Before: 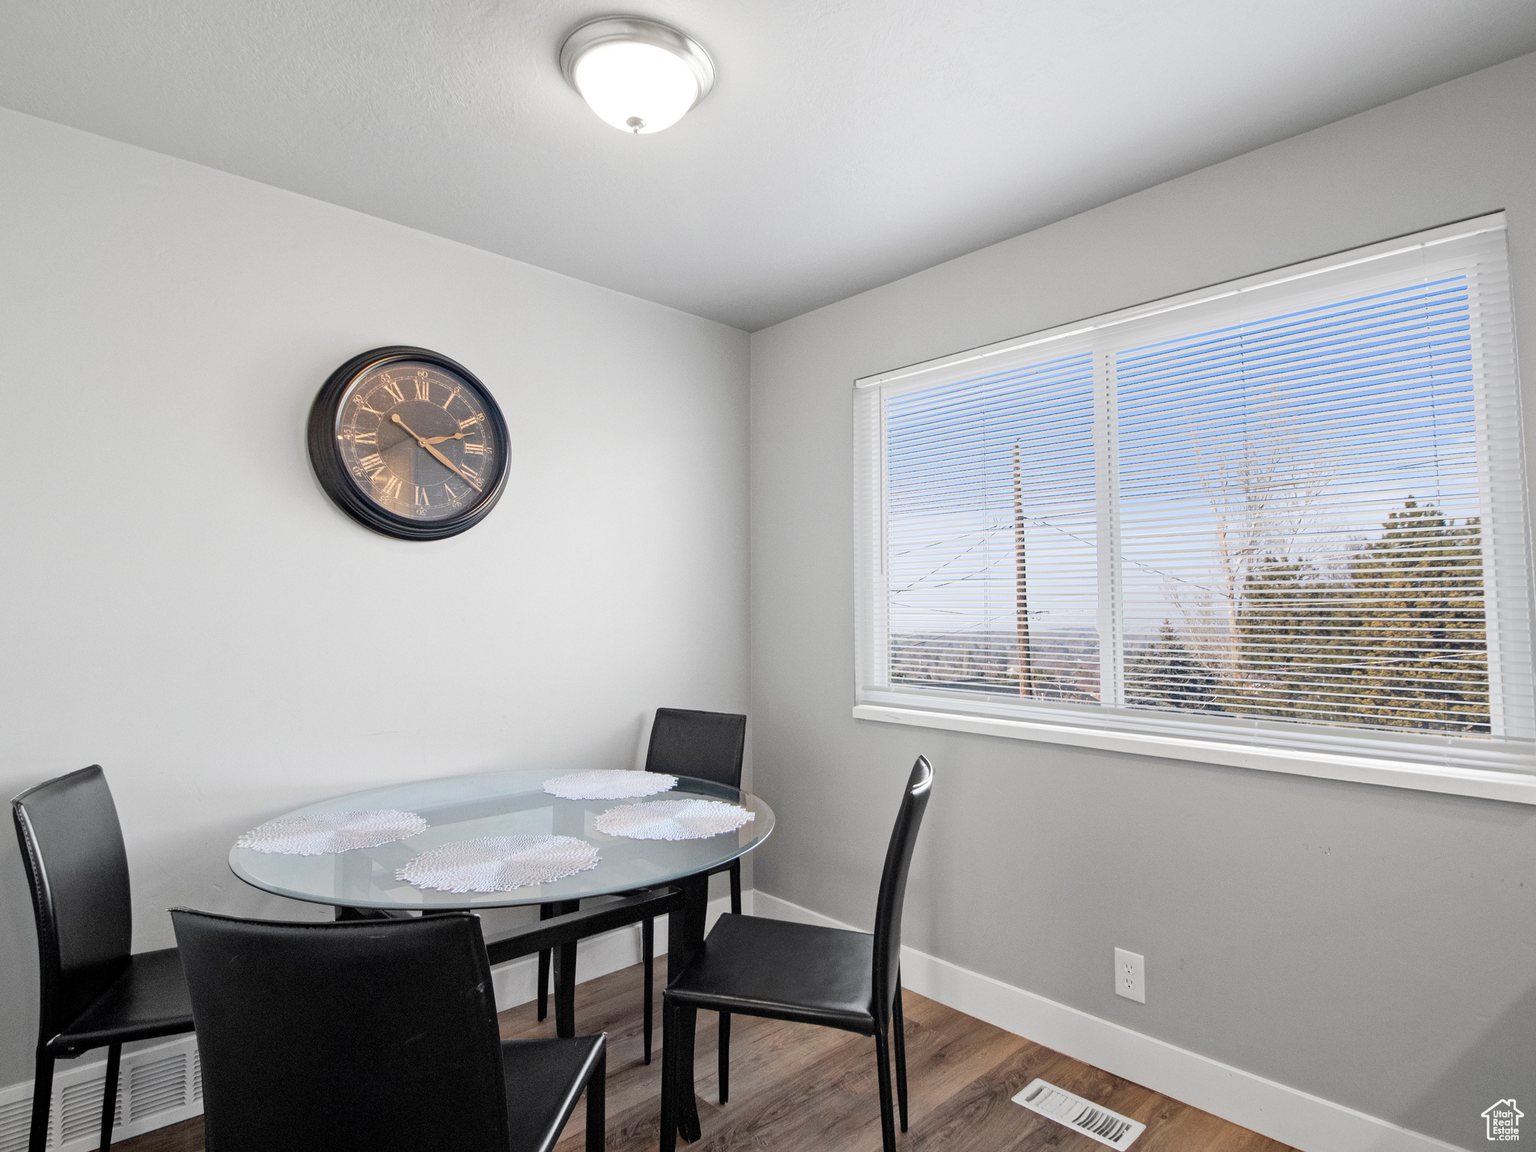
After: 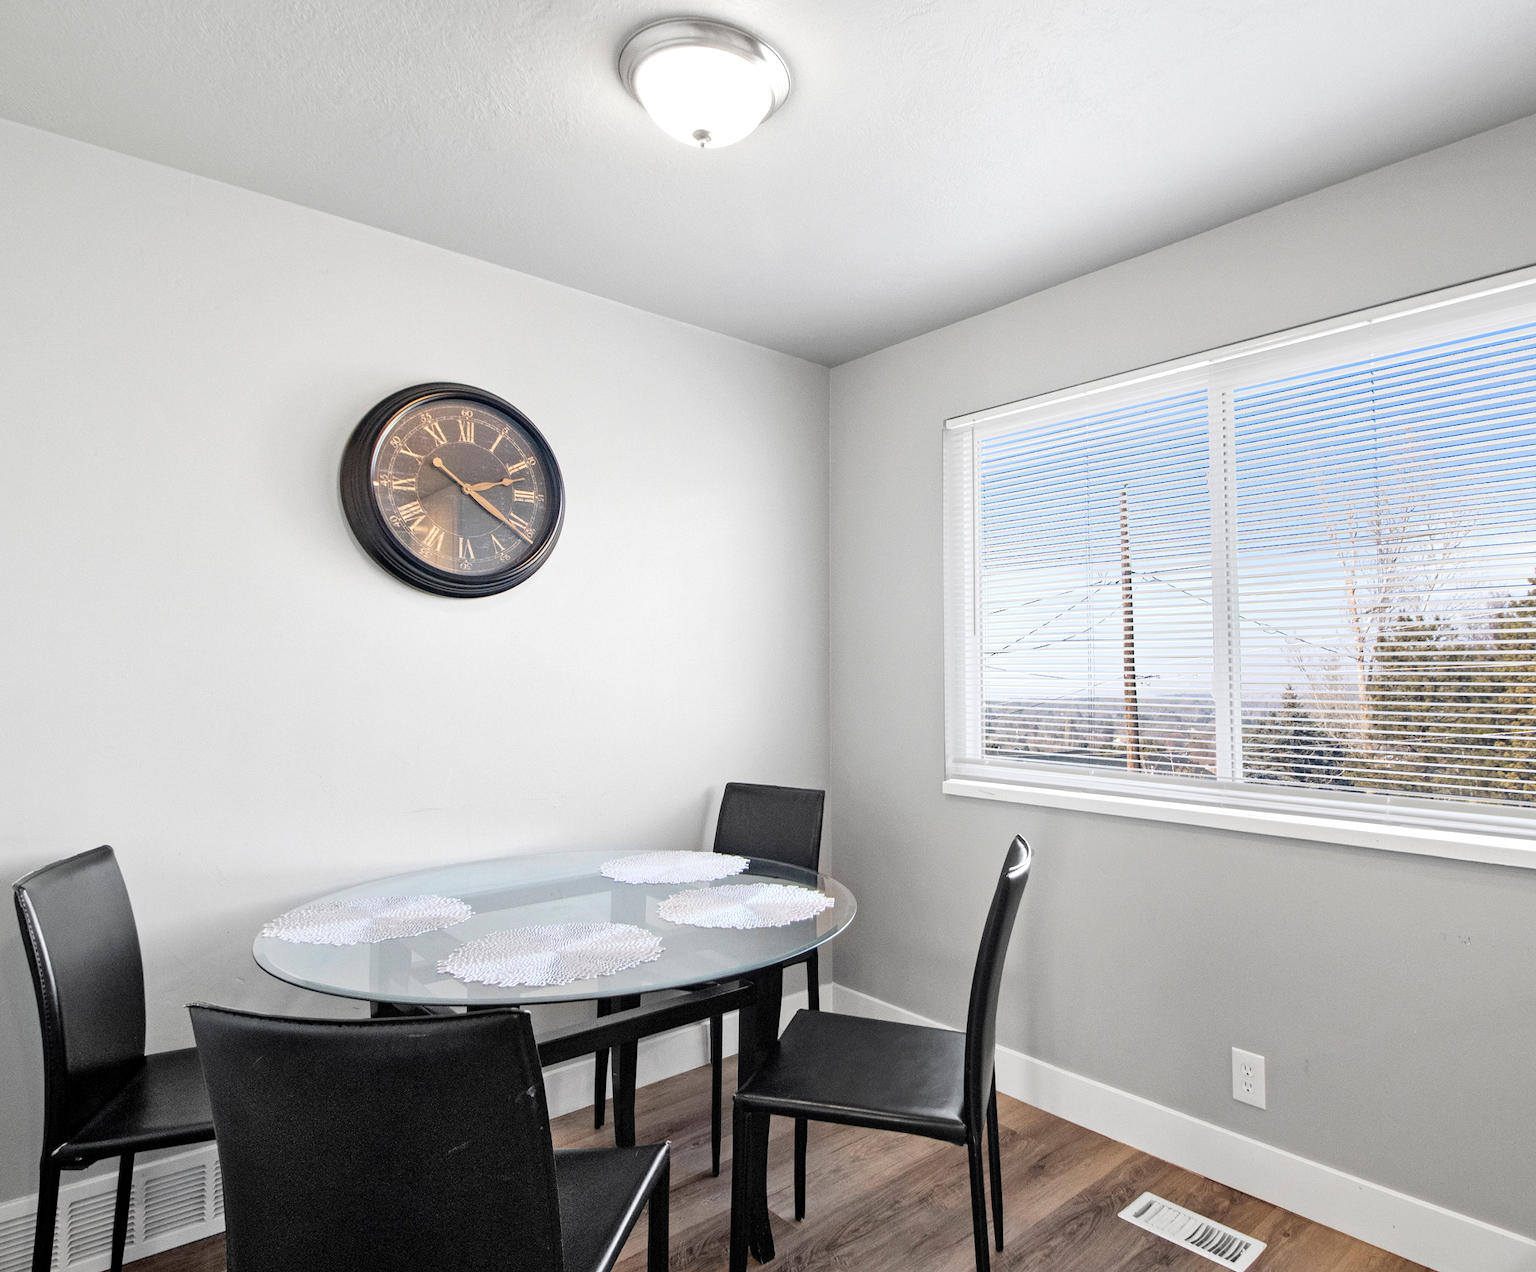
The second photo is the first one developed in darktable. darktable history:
crop: right 9.494%, bottom 0.048%
shadows and highlights: radius 47.53, white point adjustment 6.52, compress 80.09%, soften with gaussian
